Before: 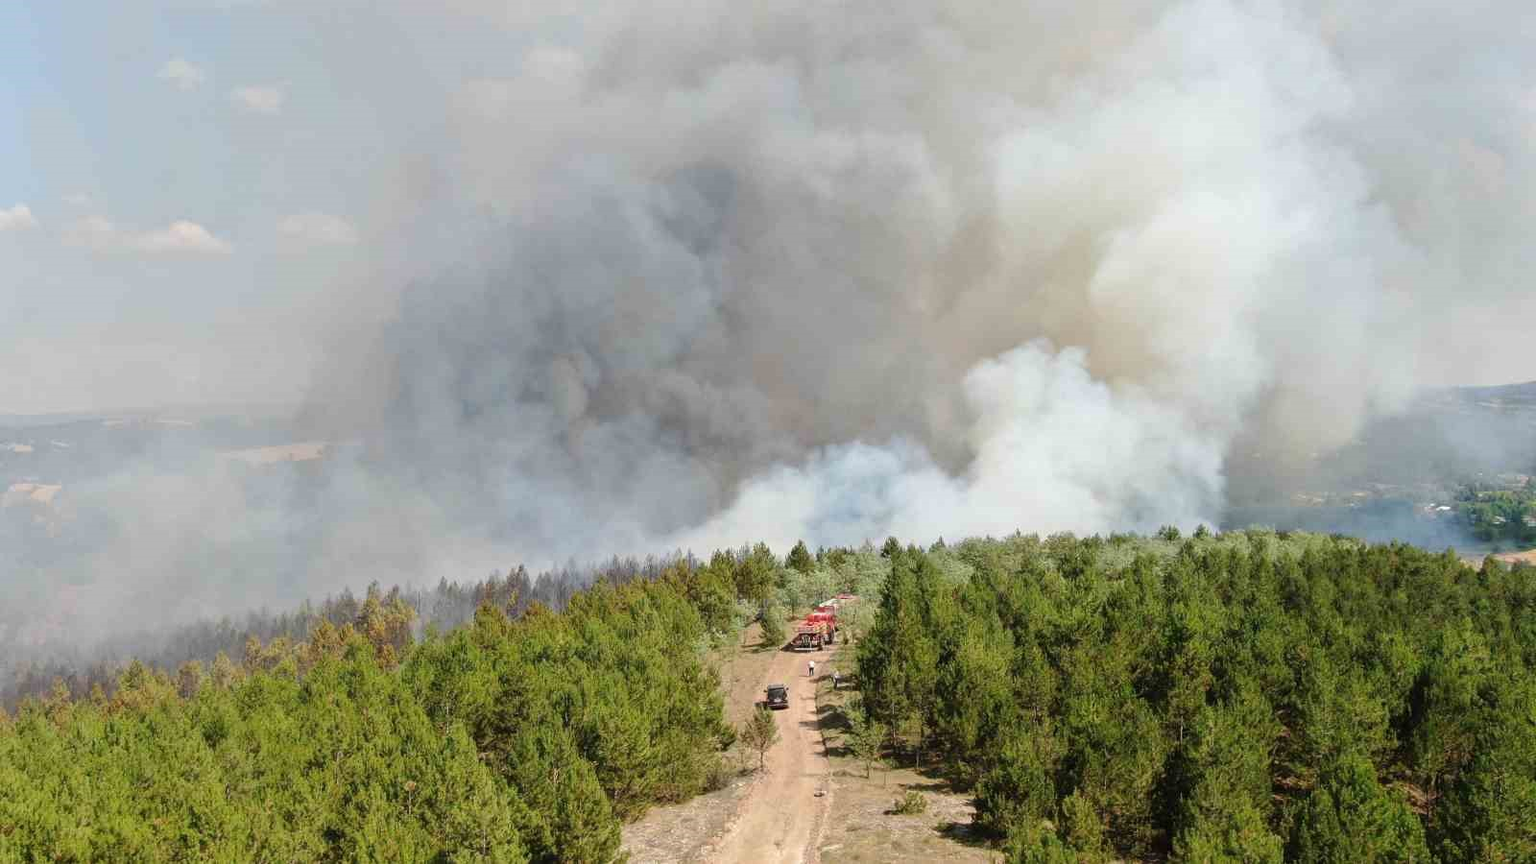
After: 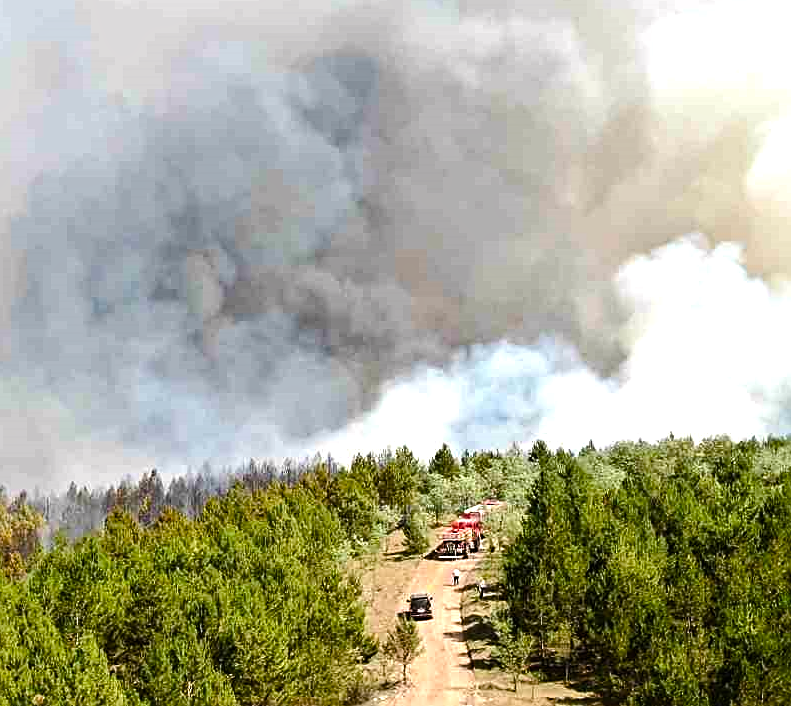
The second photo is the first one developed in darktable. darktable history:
crop and rotate: angle 0.02°, left 24.353%, top 13.219%, right 26.156%, bottom 8.224%
color balance rgb: shadows lift › luminance -20%, power › hue 72.24°, highlights gain › luminance 15%, global offset › hue 171.6°, perceptual saturation grading › global saturation 14.09%, perceptual saturation grading › highlights -25%, perceptual saturation grading › shadows 25%, global vibrance 25%, contrast 10%
sharpen: on, module defaults
haze removal: compatibility mode true, adaptive false
tone equalizer: -8 EV -0.417 EV, -7 EV -0.389 EV, -6 EV -0.333 EV, -5 EV -0.222 EV, -3 EV 0.222 EV, -2 EV 0.333 EV, -1 EV 0.389 EV, +0 EV 0.417 EV, edges refinement/feathering 500, mask exposure compensation -1.57 EV, preserve details no
